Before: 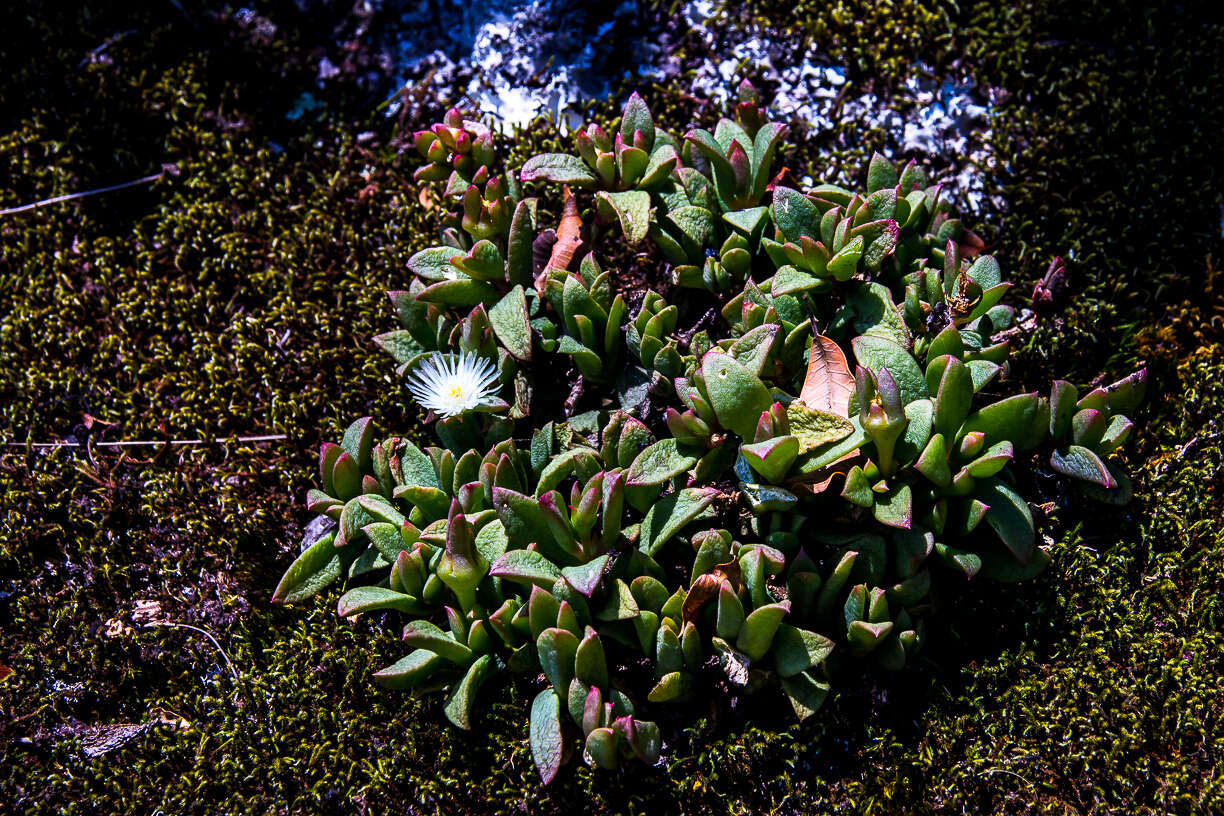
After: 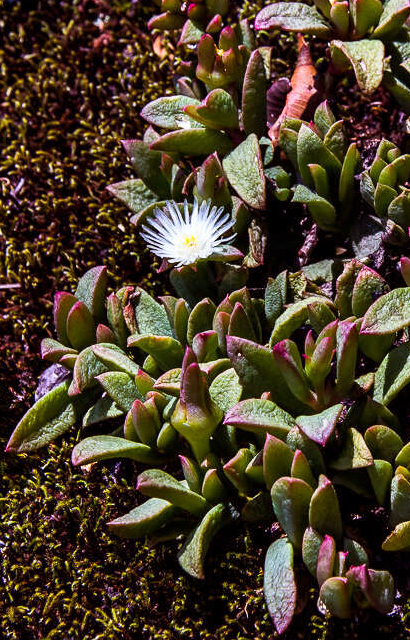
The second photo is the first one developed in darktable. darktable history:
crop and rotate: left 21.77%, top 18.528%, right 44.676%, bottom 2.997%
rgb levels: mode RGB, independent channels, levels [[0, 0.474, 1], [0, 0.5, 1], [0, 0.5, 1]]
